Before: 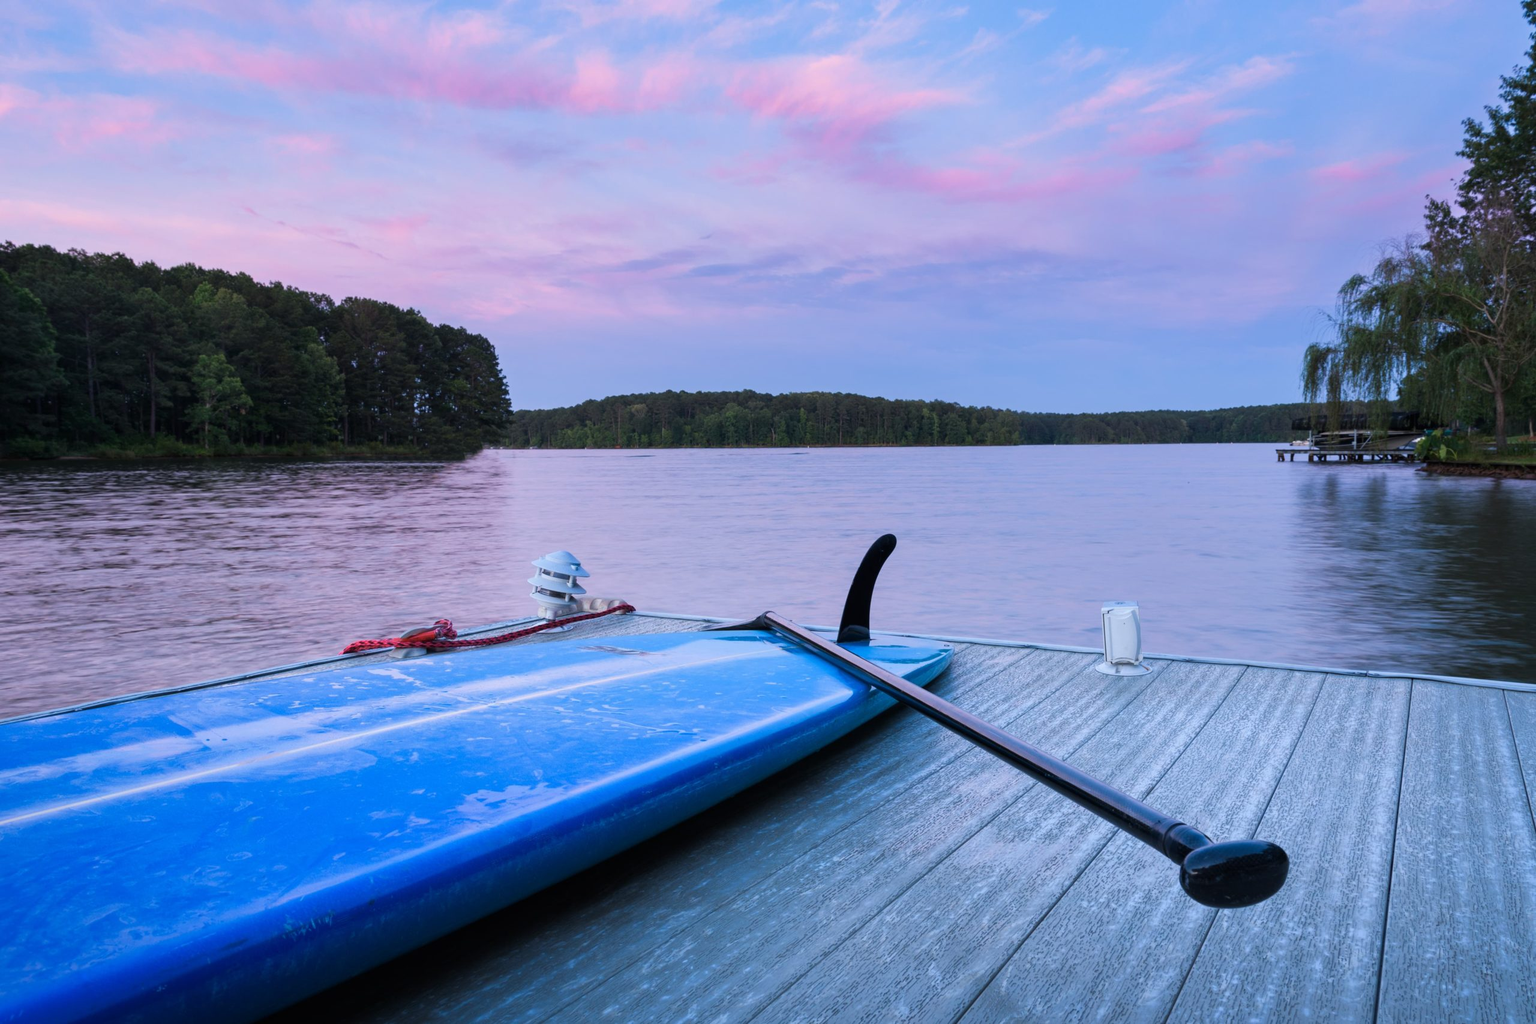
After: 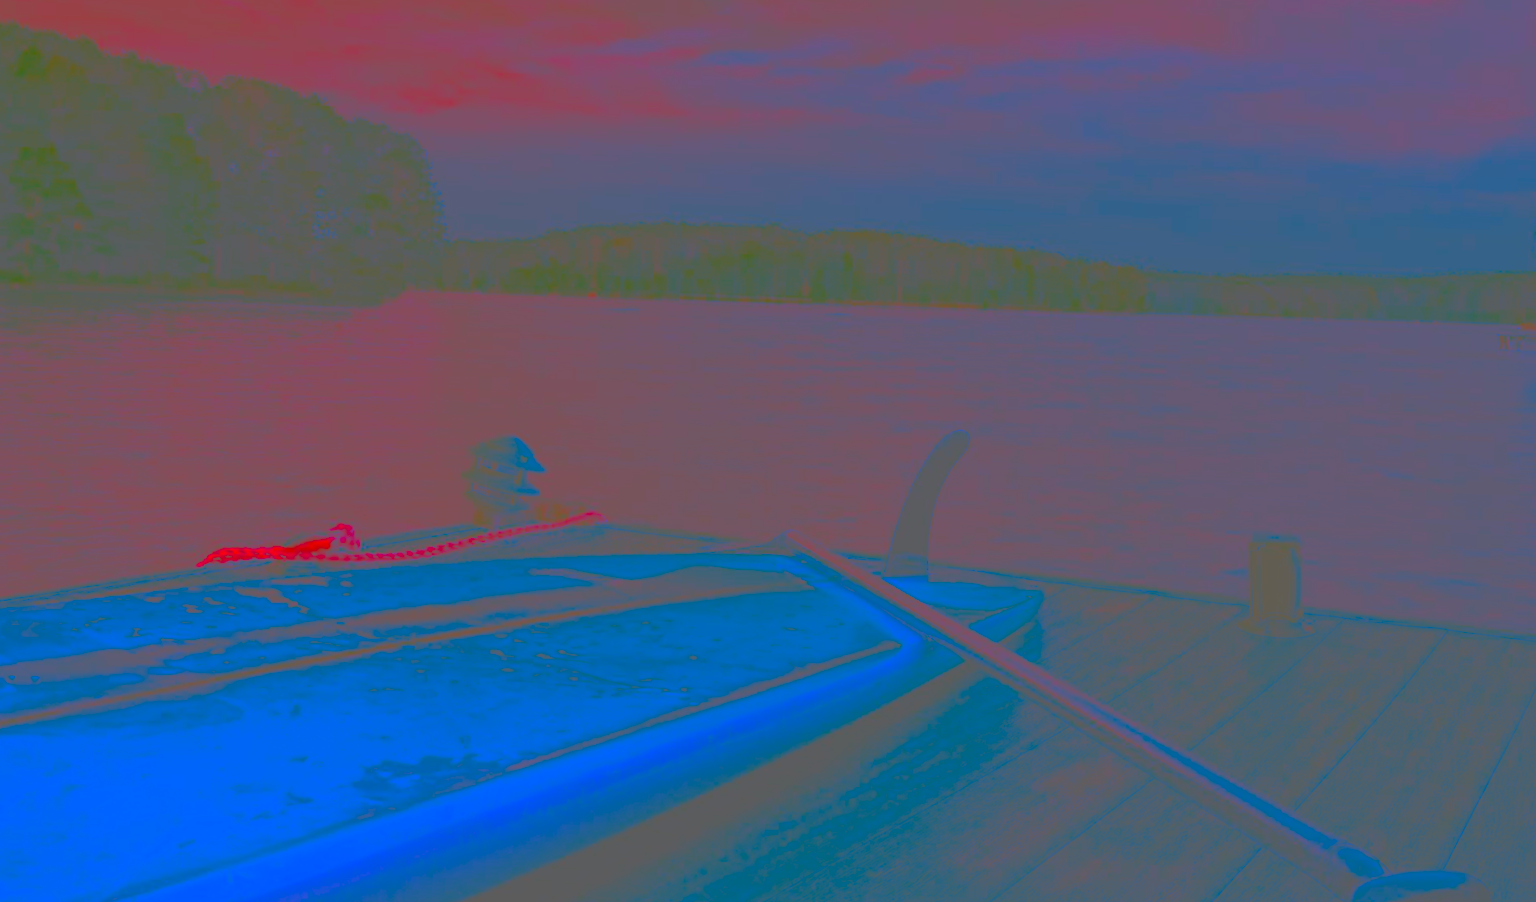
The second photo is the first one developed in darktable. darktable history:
rotate and perspective: rotation -1.17°, automatic cropping off
contrast brightness saturation: contrast -0.99, brightness -0.17, saturation 0.75
crop and rotate: angle -3.37°, left 9.79%, top 20.73%, right 12.42%, bottom 11.82%
white balance: red 1.123, blue 0.83
